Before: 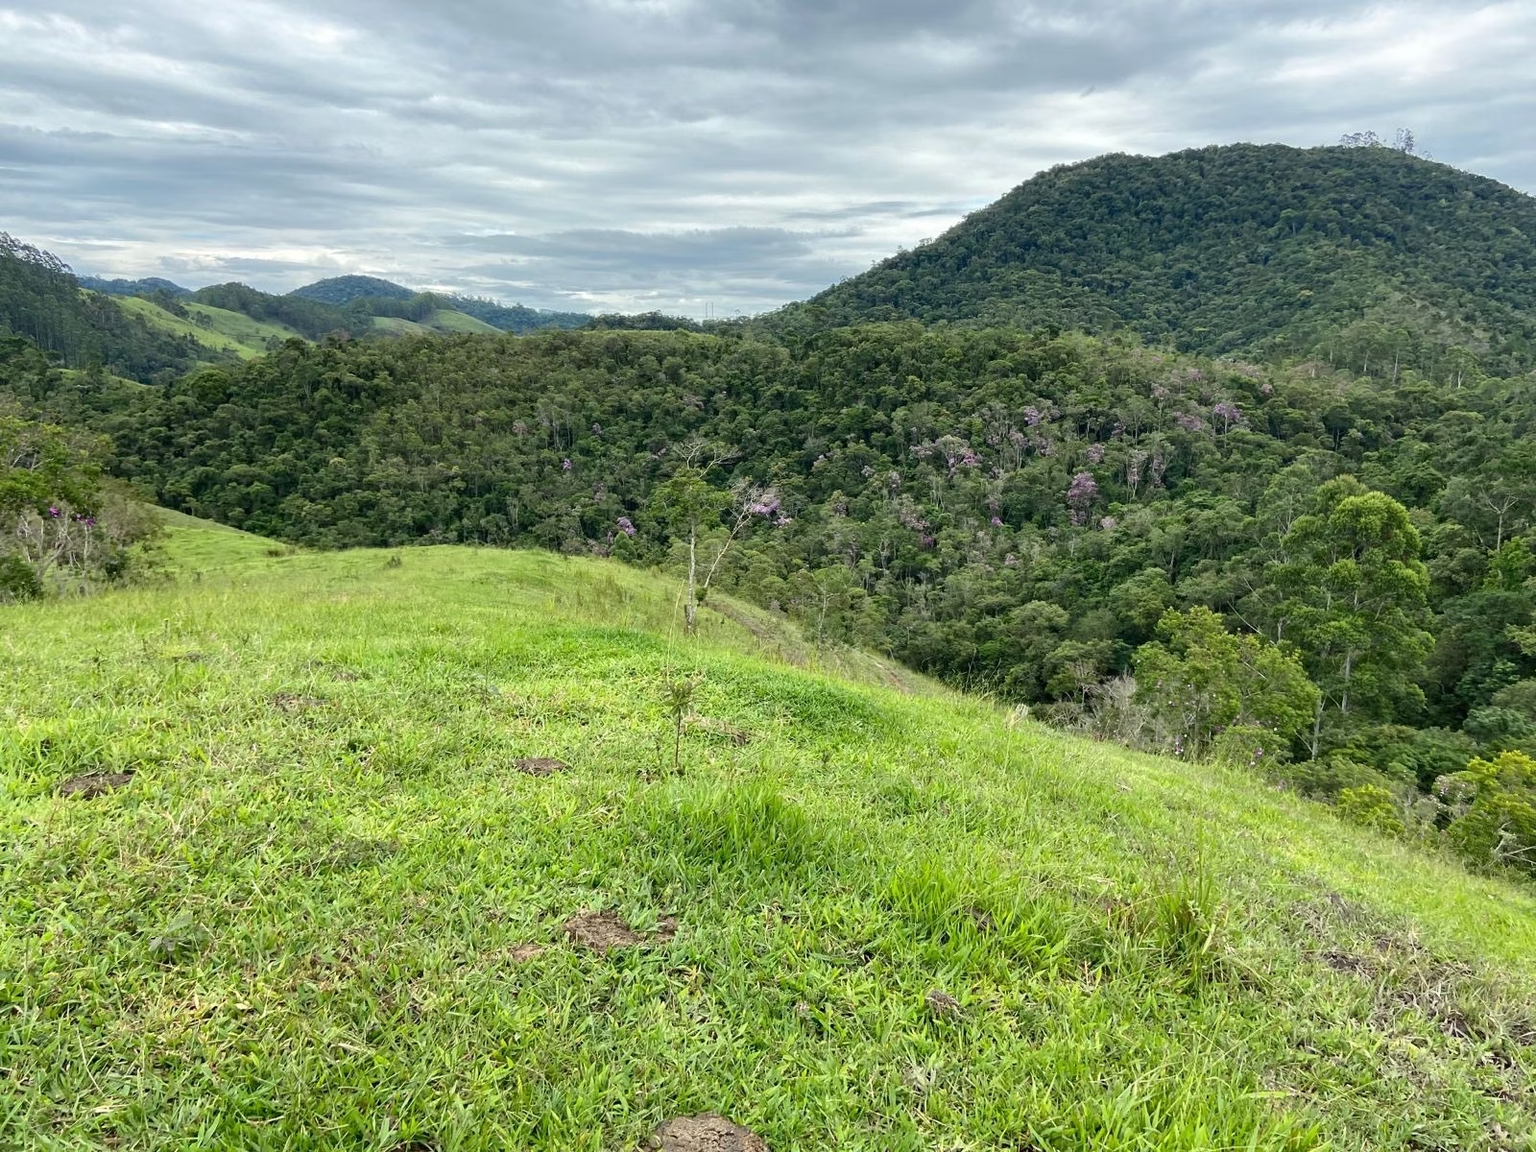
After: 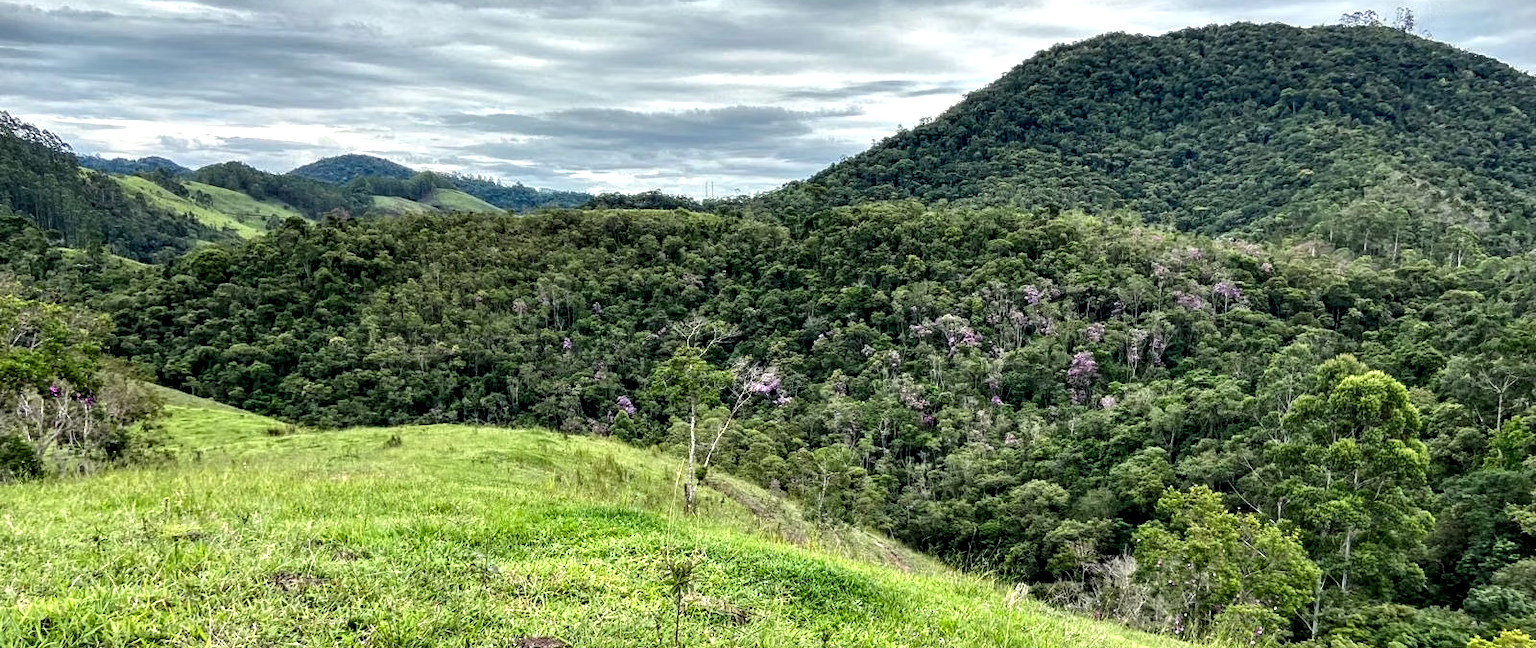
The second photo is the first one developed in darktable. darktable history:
contrast equalizer: y [[0.6 ×6], [0.55 ×6], [0 ×6], [0 ×6], [0 ×6]]
crop and rotate: top 10.573%, bottom 33.171%
local contrast: on, module defaults
vignetting: fall-off start 99.45%
